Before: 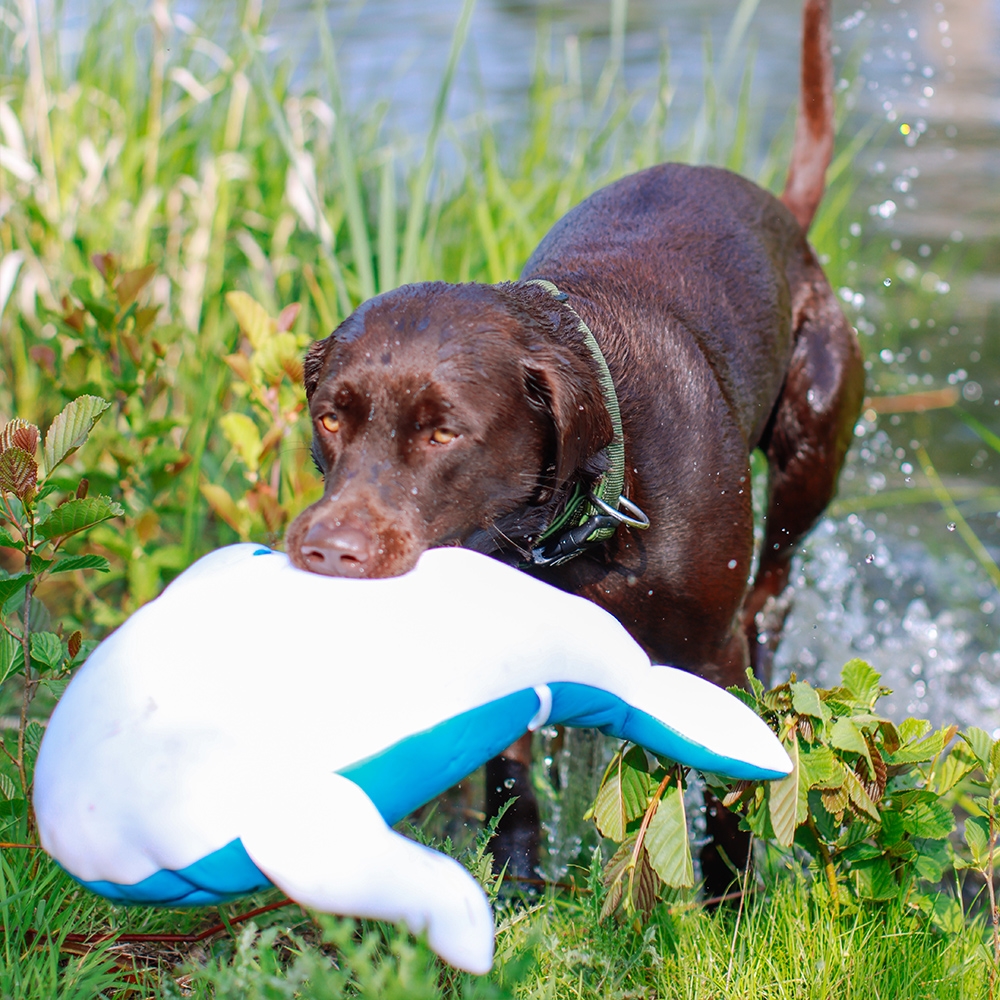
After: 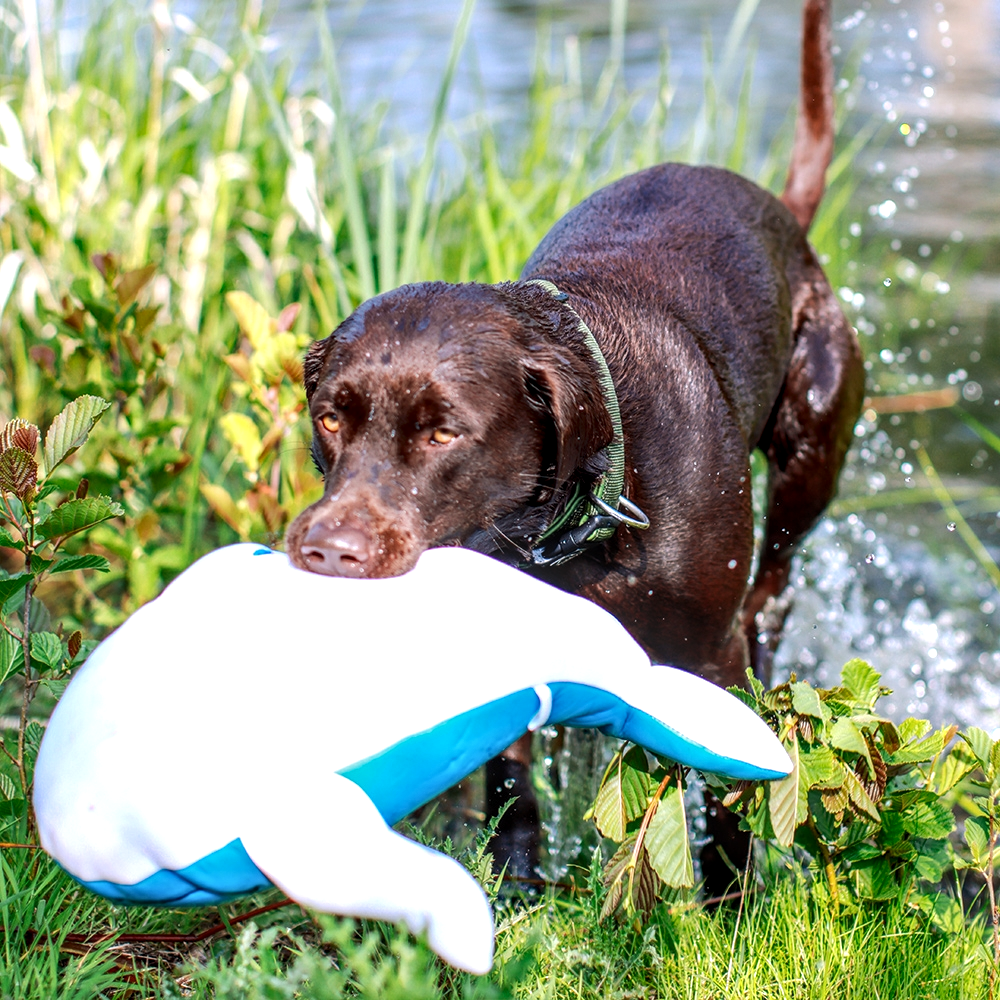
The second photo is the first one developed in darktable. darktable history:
local contrast: detail 139%
tone equalizer: -8 EV -0.398 EV, -7 EV -0.404 EV, -6 EV -0.351 EV, -5 EV -0.238 EV, -3 EV 0.226 EV, -2 EV 0.324 EV, -1 EV 0.376 EV, +0 EV 0.424 EV, edges refinement/feathering 500, mask exposure compensation -1.57 EV, preserve details no
